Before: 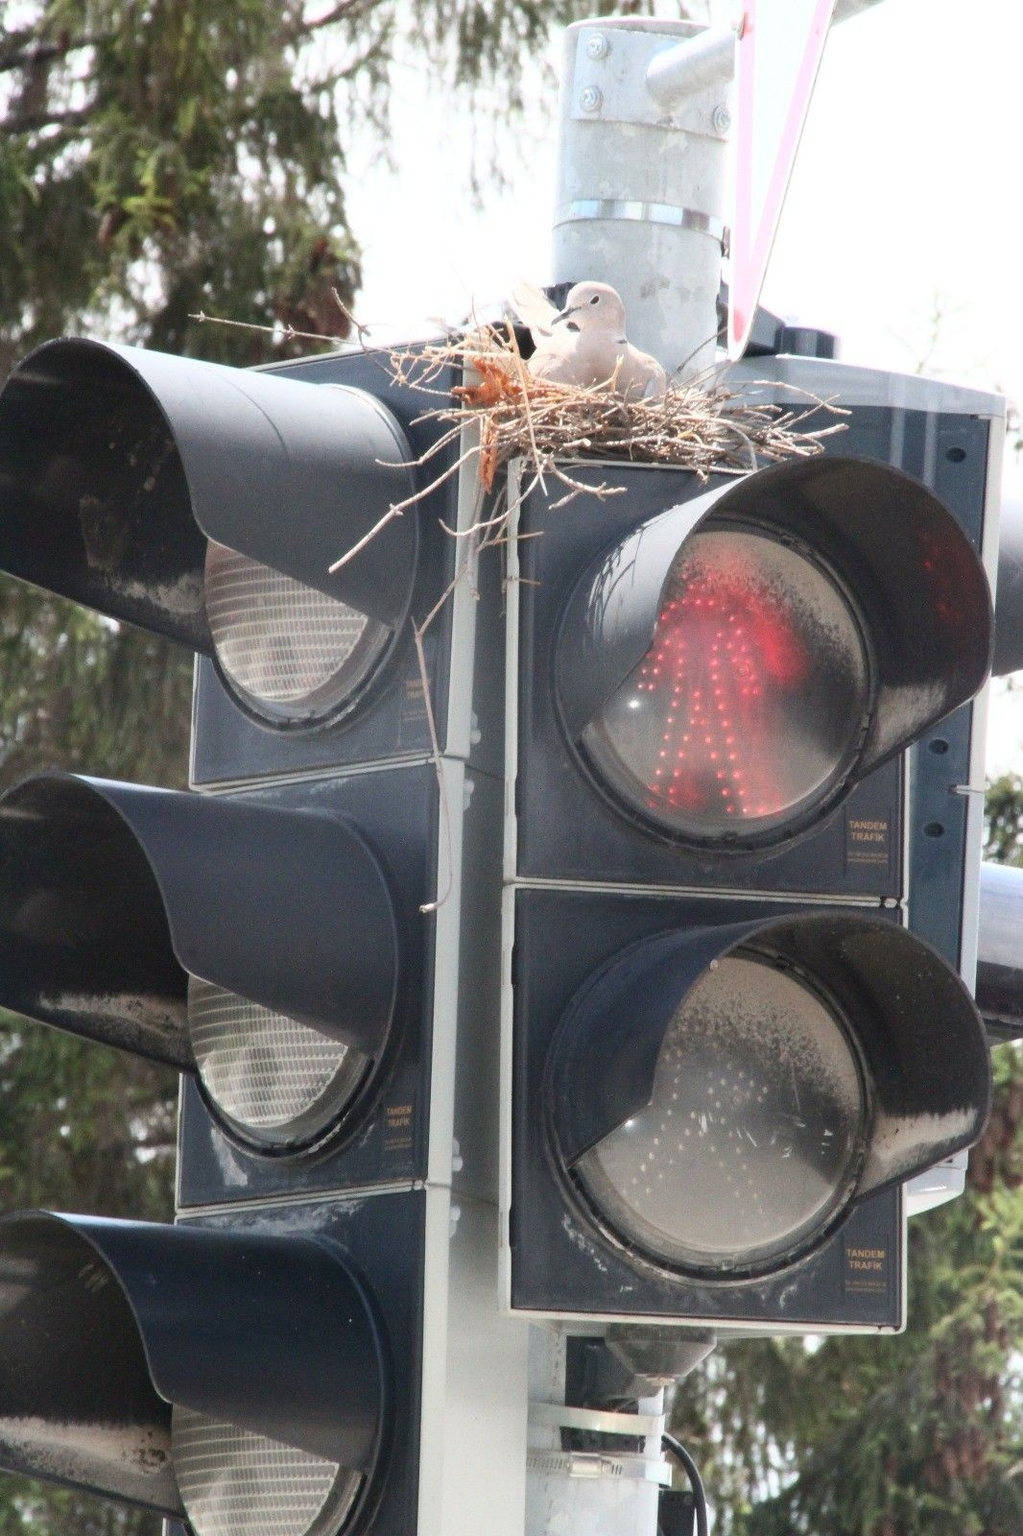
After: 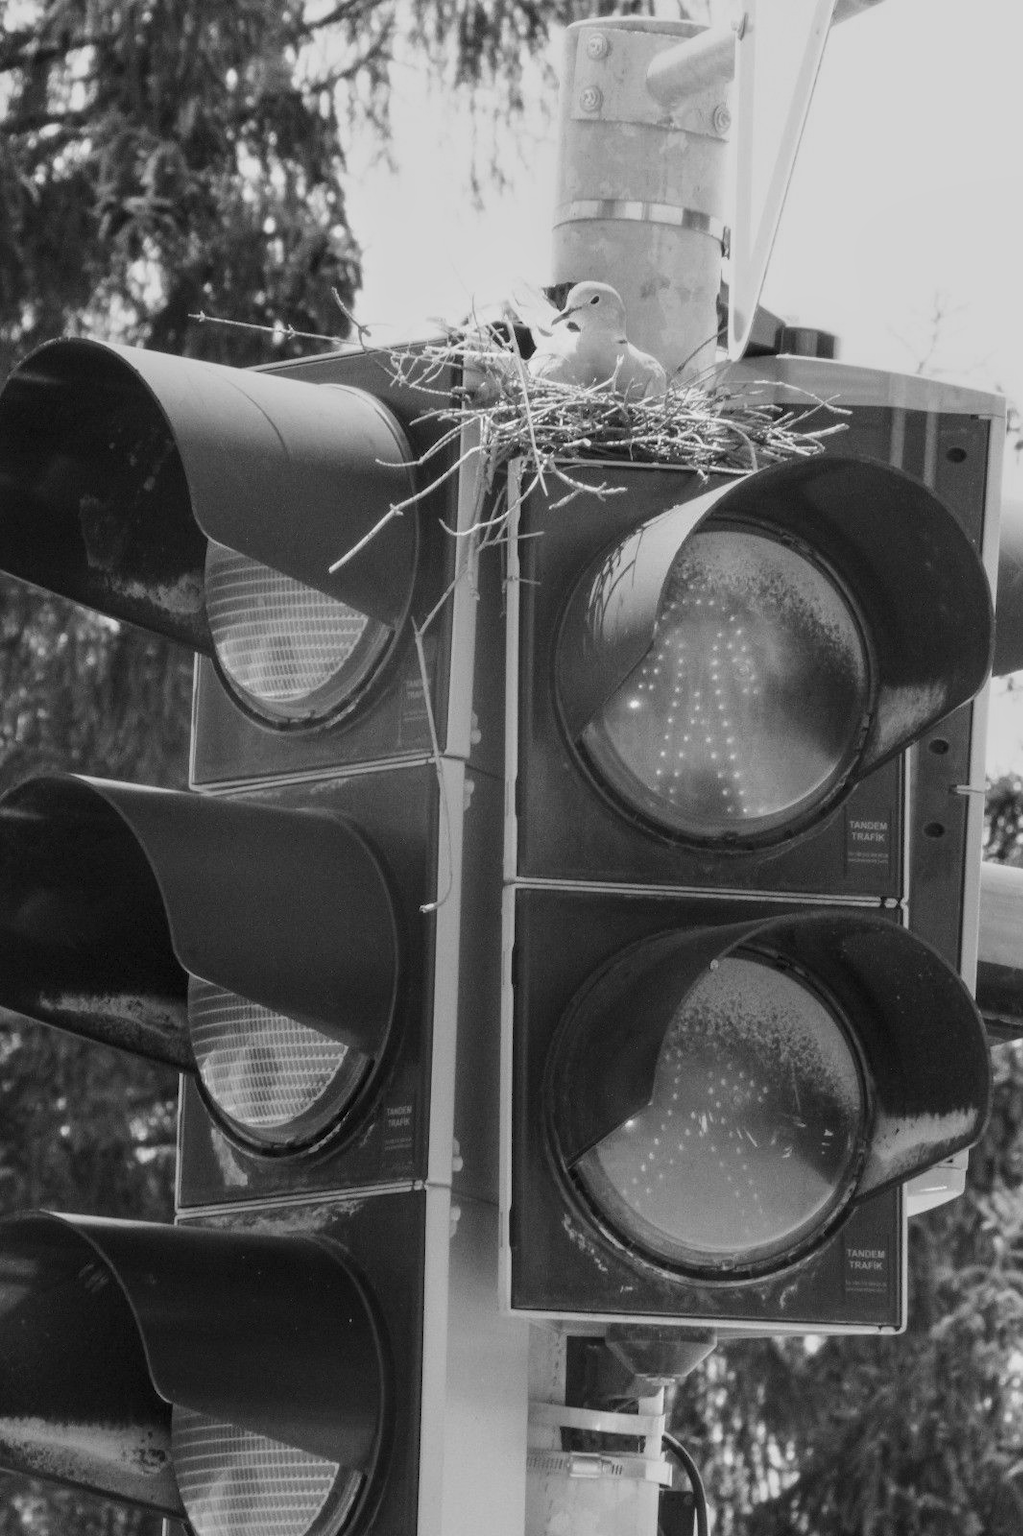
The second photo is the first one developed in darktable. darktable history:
local contrast: on, module defaults
color correction: highlights a* -6.69, highlights b* 0.49
monochrome: a 79.32, b 81.83, size 1.1
tone equalizer: -8 EV -0.417 EV, -7 EV -0.389 EV, -6 EV -0.333 EV, -5 EV -0.222 EV, -3 EV 0.222 EV, -2 EV 0.333 EV, -1 EV 0.389 EV, +0 EV 0.417 EV, edges refinement/feathering 500, mask exposure compensation -1.57 EV, preserve details no
